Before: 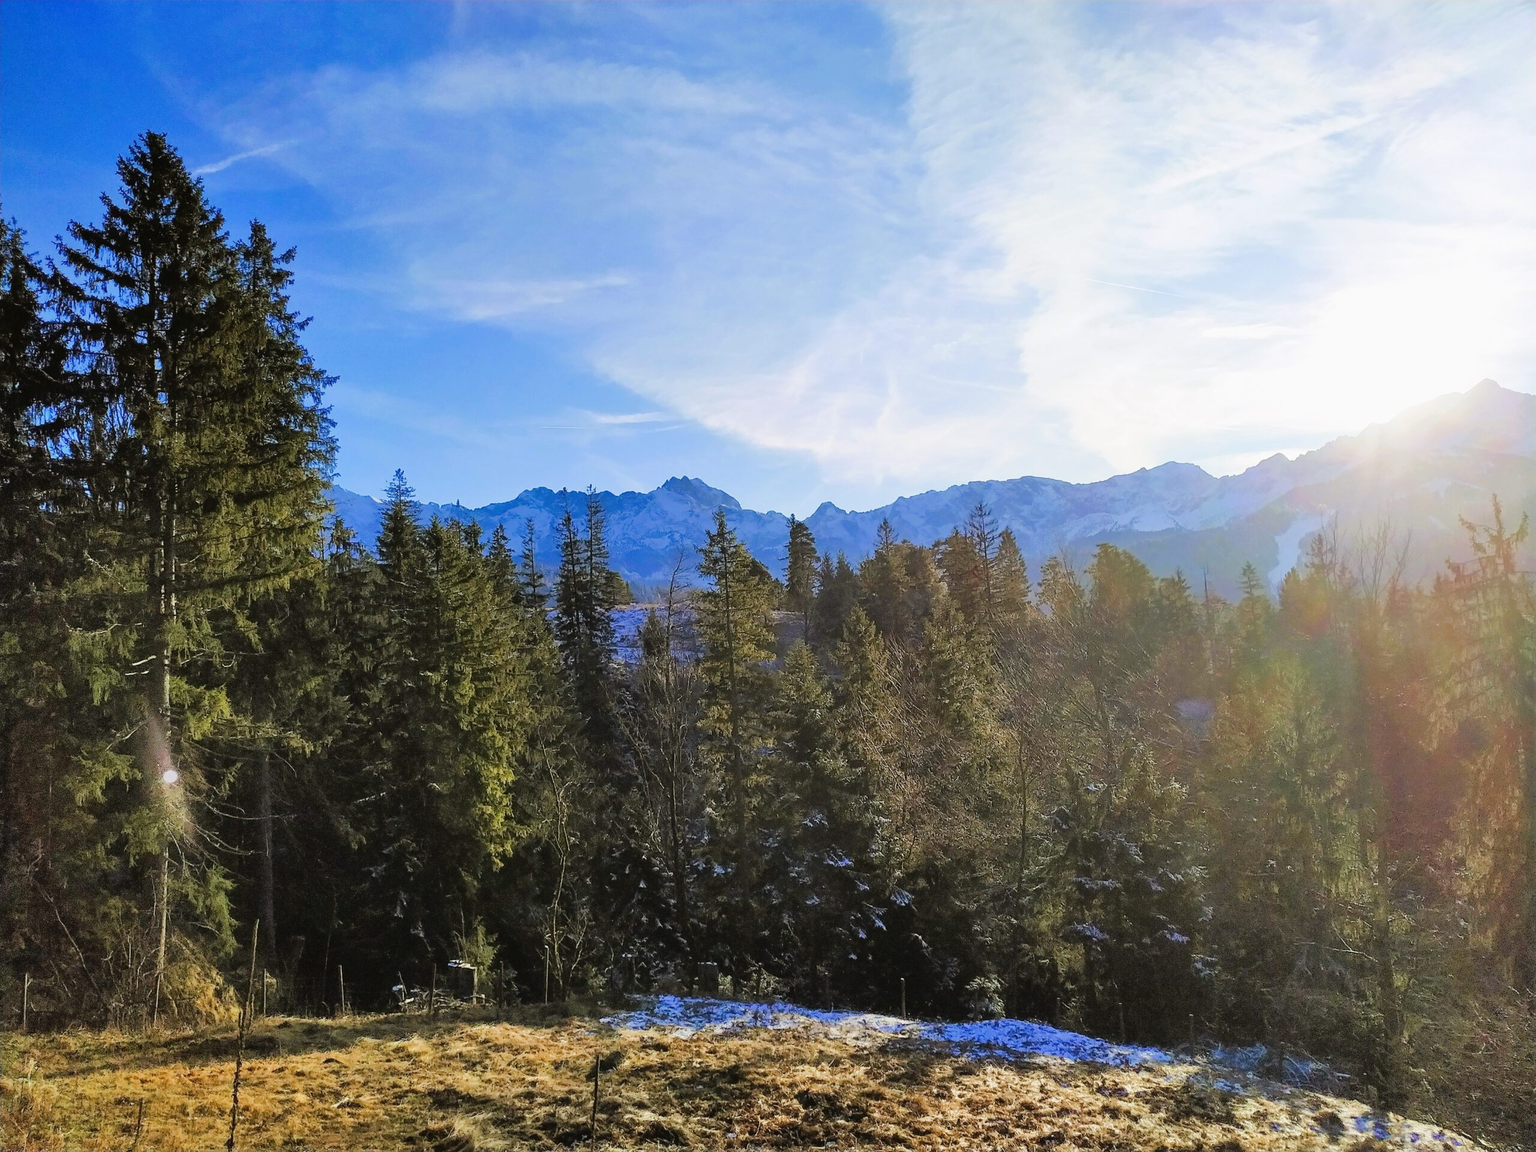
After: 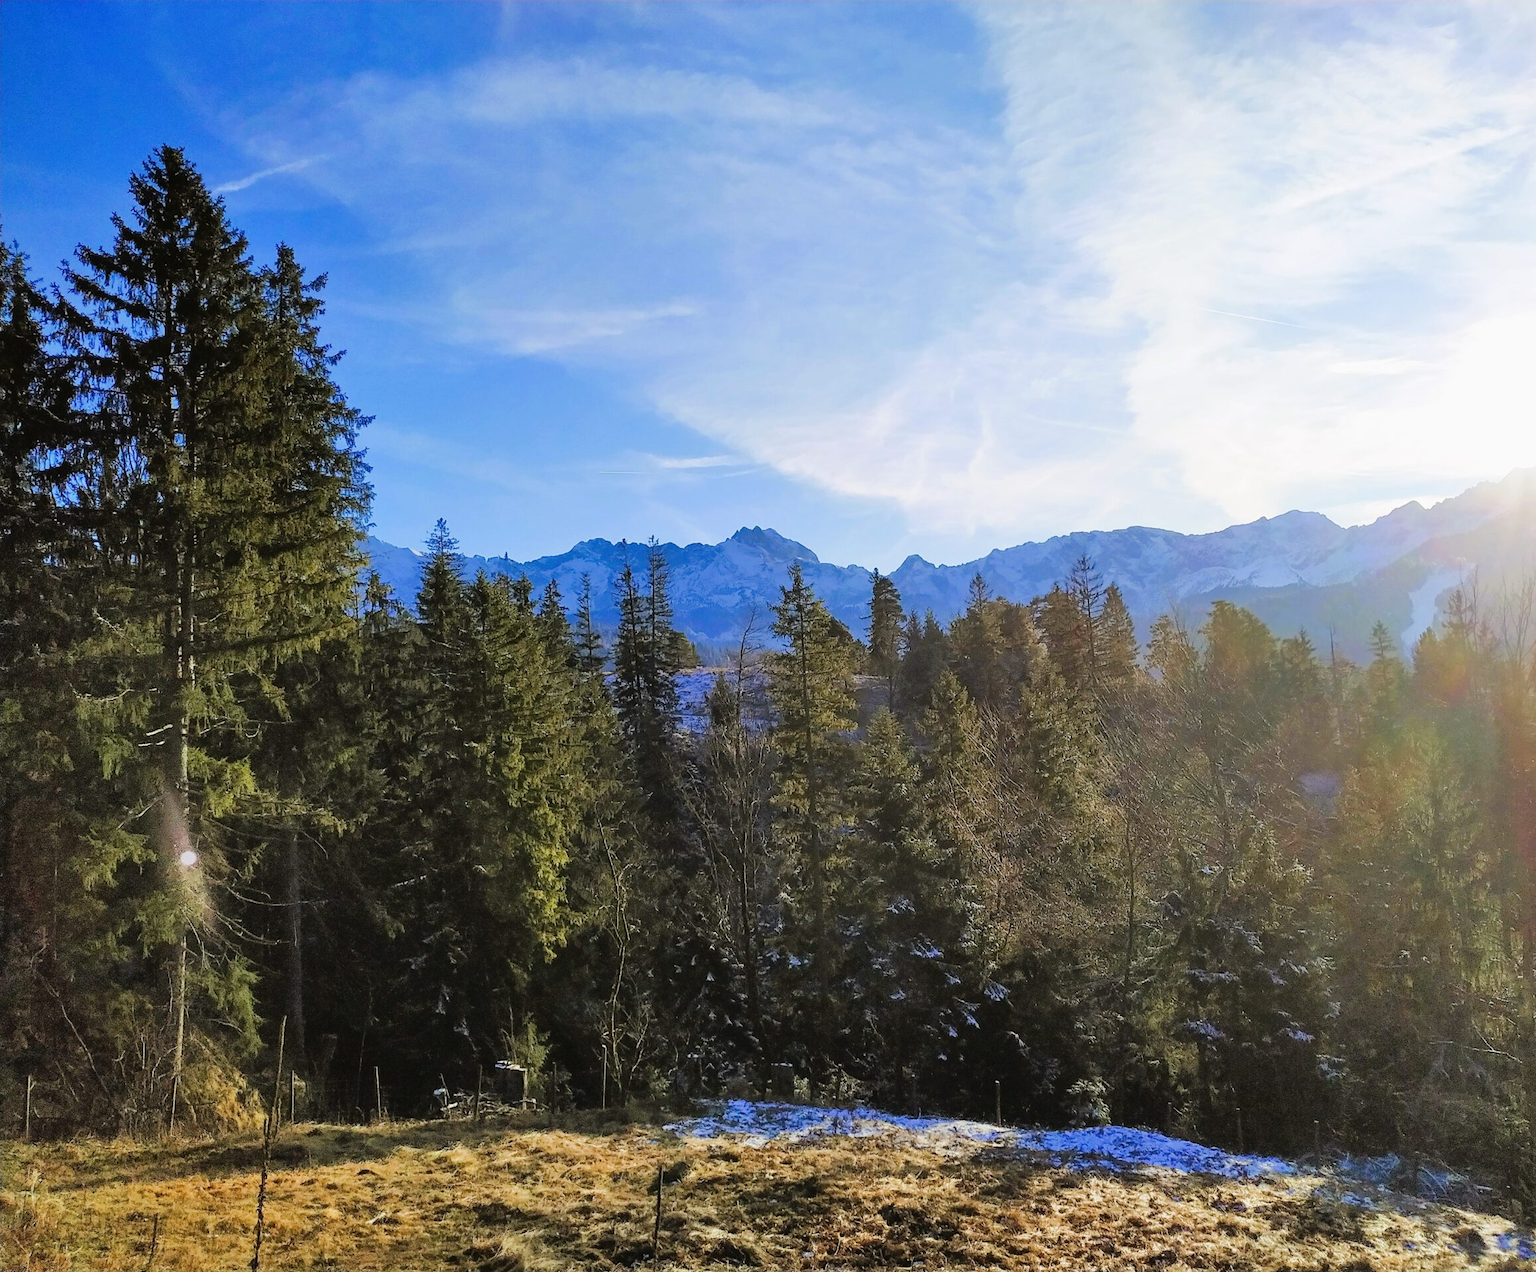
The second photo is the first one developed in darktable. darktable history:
crop: right 9.479%, bottom 0.029%
